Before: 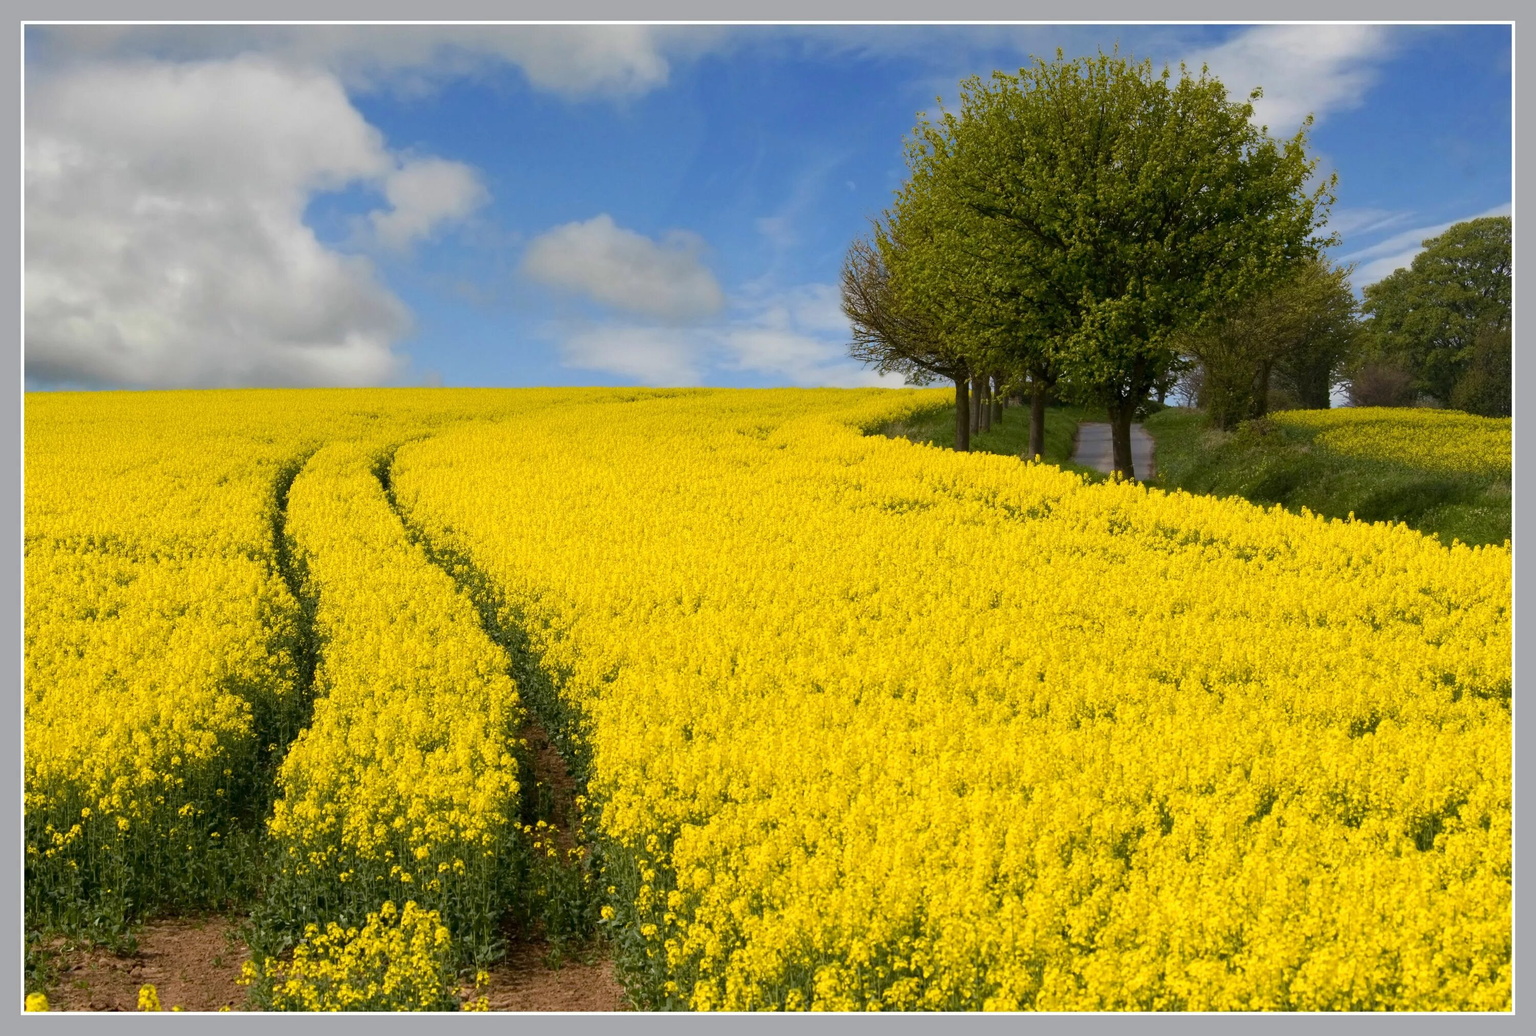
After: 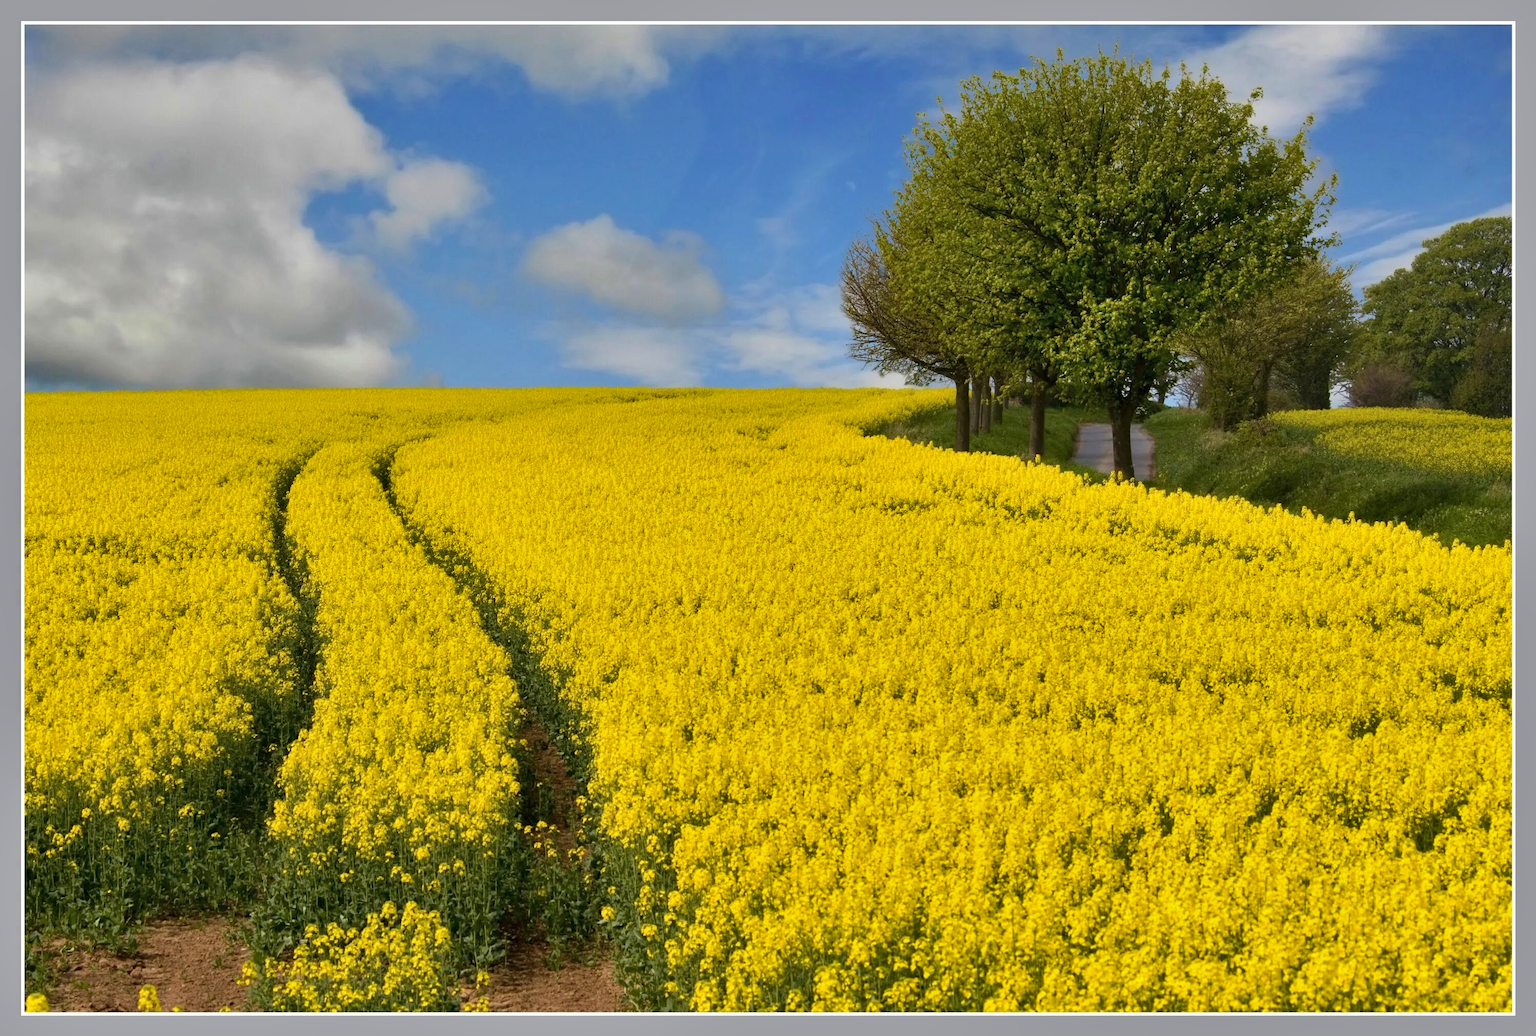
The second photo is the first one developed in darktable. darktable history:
shadows and highlights: soften with gaussian
velvia: strength 15.36%
